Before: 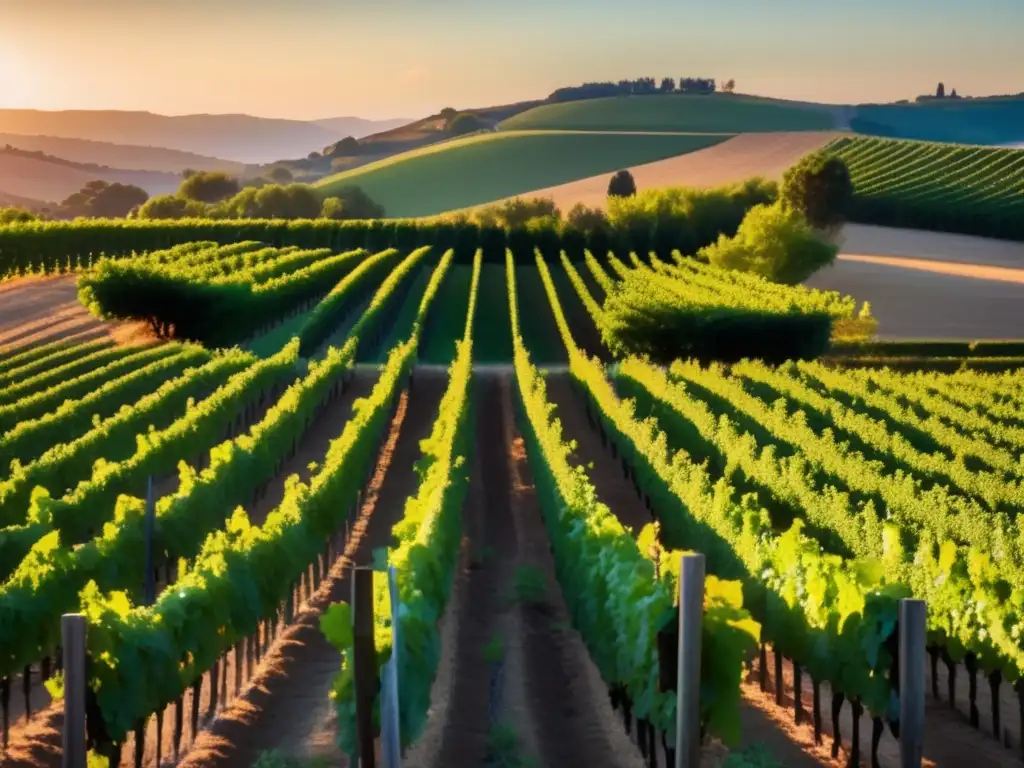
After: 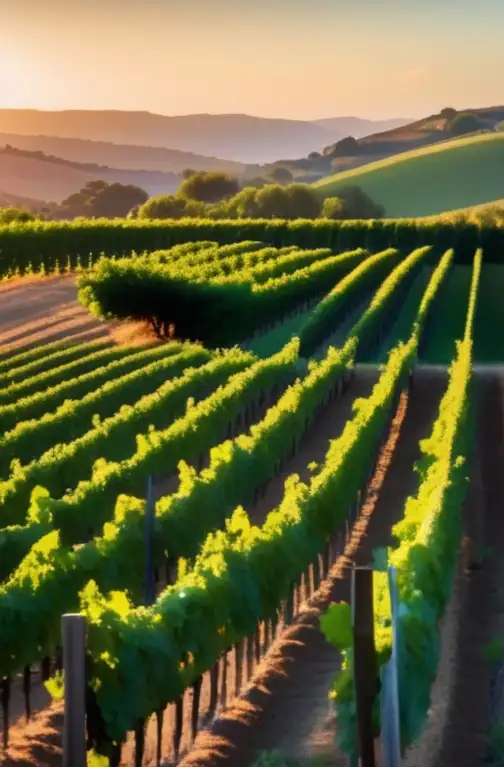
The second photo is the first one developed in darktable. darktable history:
crop and rotate: left 0.036%, top 0%, right 50.71%
